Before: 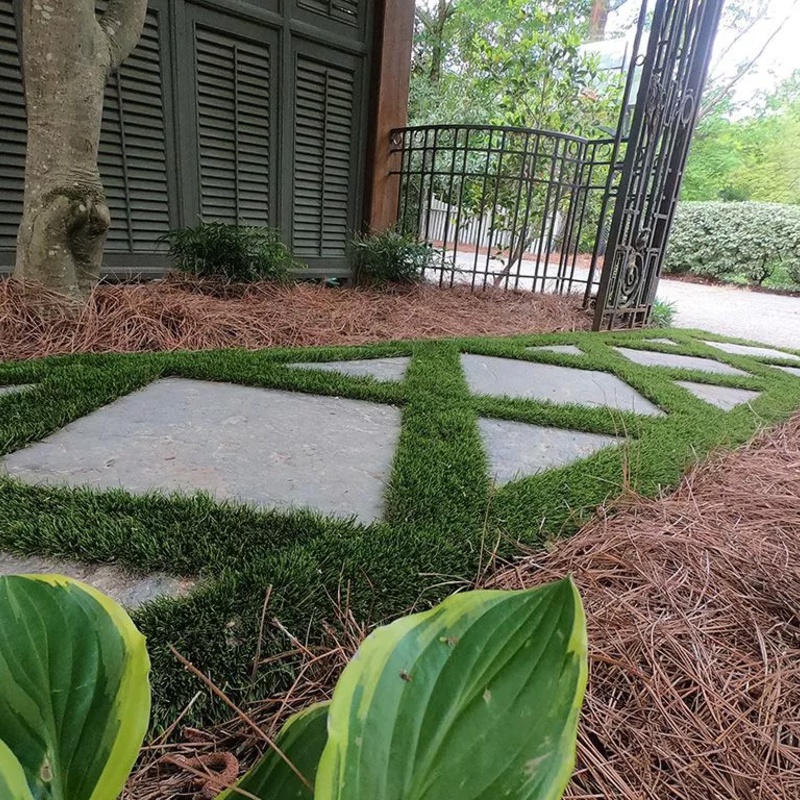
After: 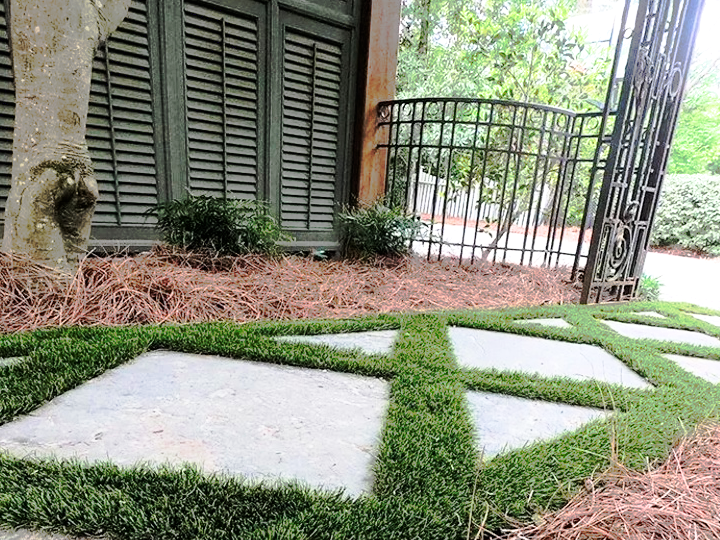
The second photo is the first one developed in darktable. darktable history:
crop: left 1.509%, top 3.452%, right 7.696%, bottom 28.452%
exposure: black level correction 0.001, exposure 1 EV, compensate highlight preservation false
filmic rgb: black relative exposure -8.07 EV, white relative exposure 3 EV, hardness 5.35, contrast 1.25
tone curve: curves: ch0 [(0, 0) (0.003, 0.005) (0.011, 0.012) (0.025, 0.026) (0.044, 0.046) (0.069, 0.071) (0.1, 0.098) (0.136, 0.135) (0.177, 0.178) (0.224, 0.217) (0.277, 0.274) (0.335, 0.335) (0.399, 0.442) (0.468, 0.543) (0.543, 0.6) (0.623, 0.628) (0.709, 0.679) (0.801, 0.782) (0.898, 0.904) (1, 1)], preserve colors none
